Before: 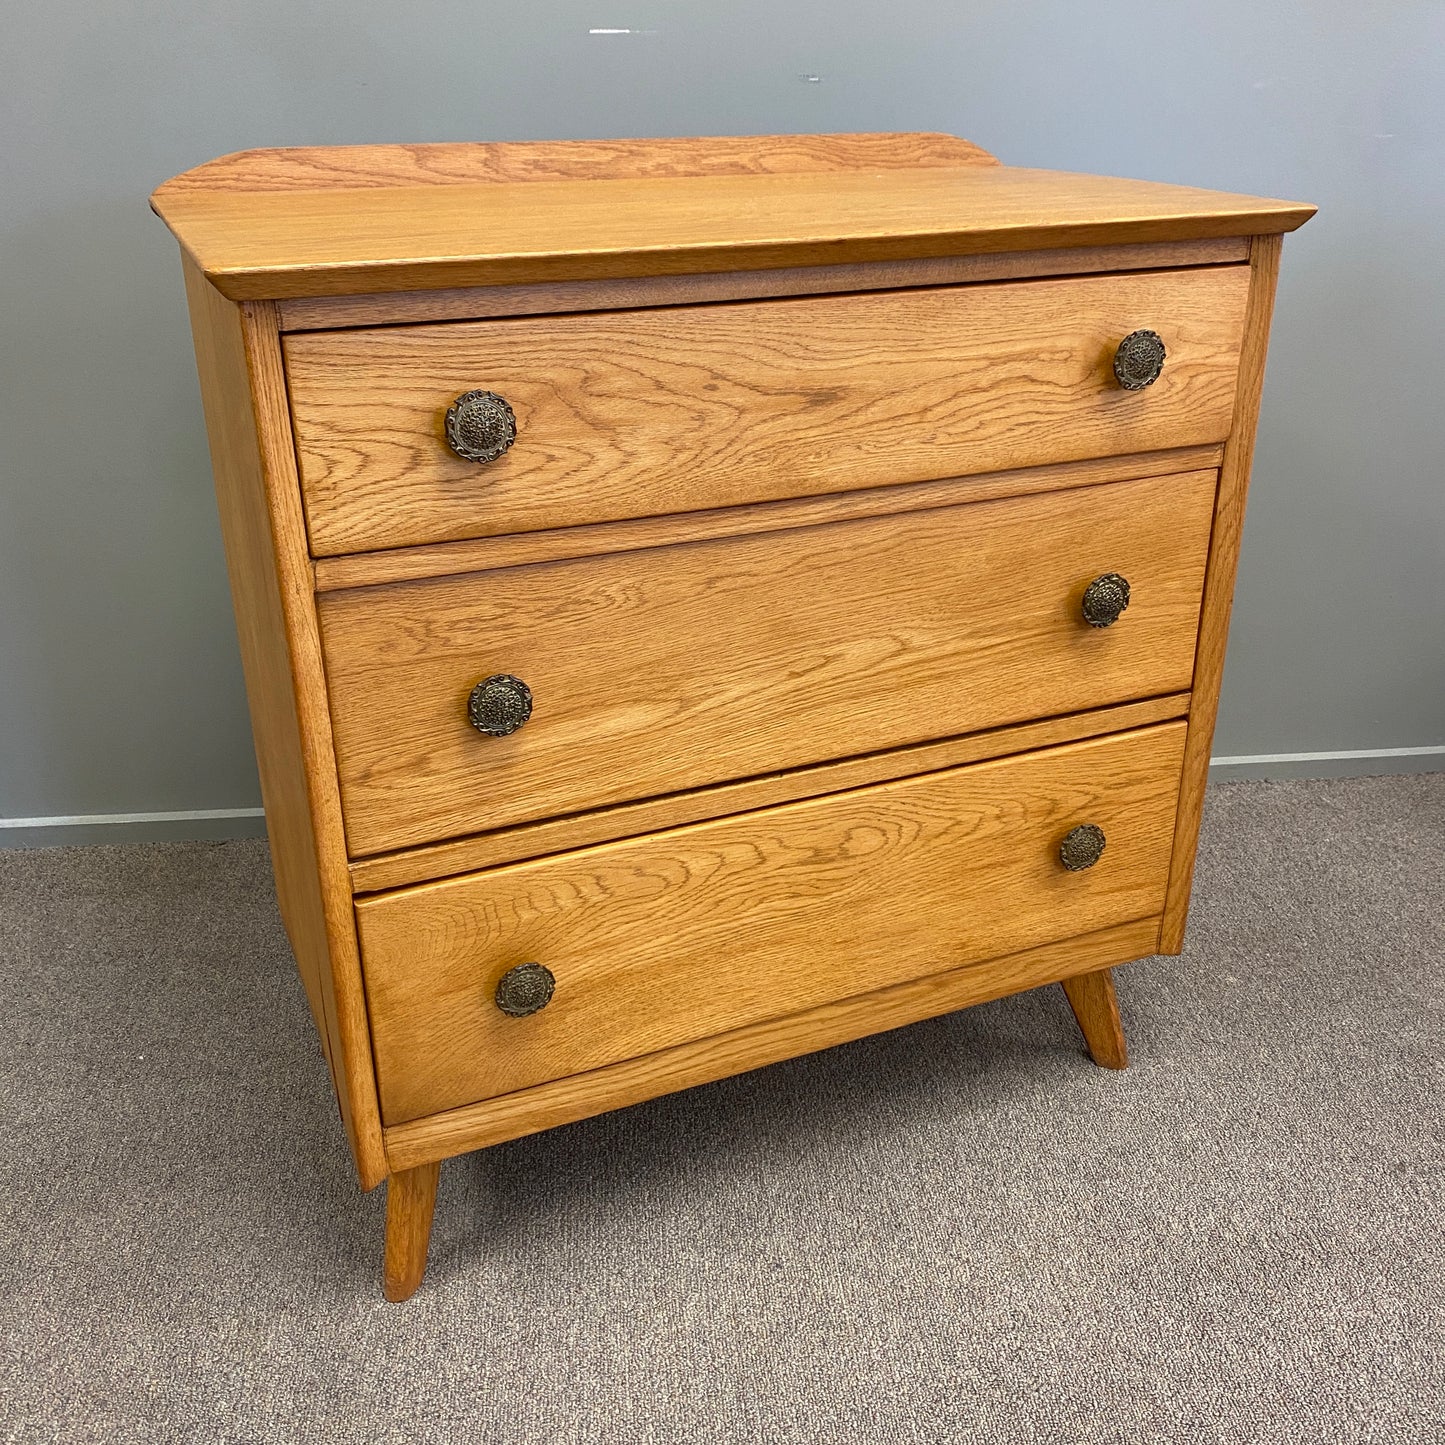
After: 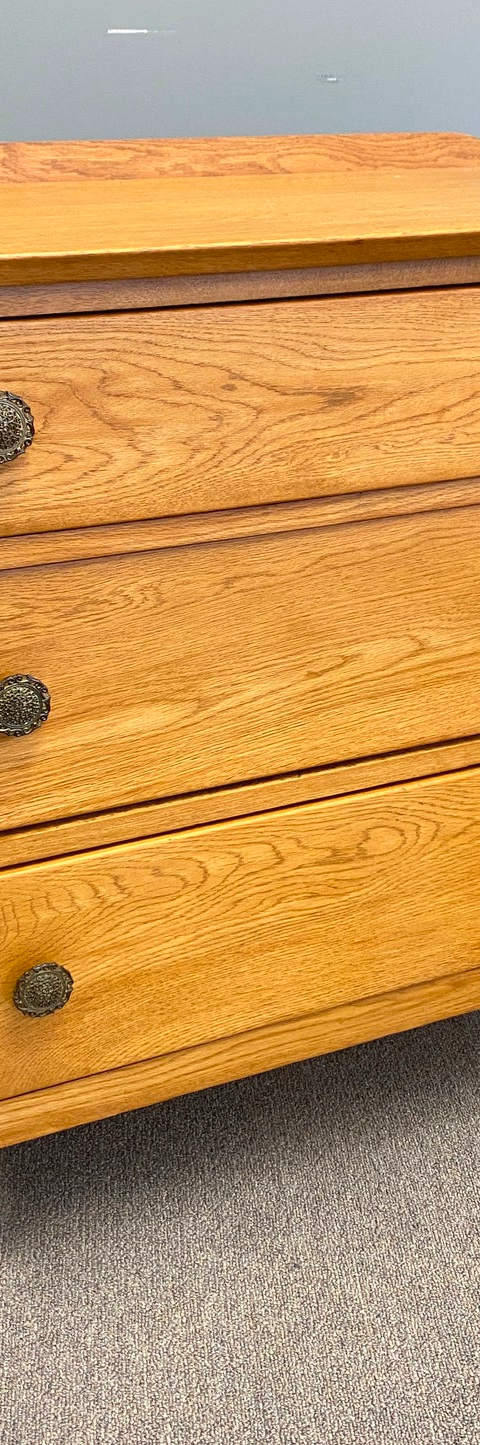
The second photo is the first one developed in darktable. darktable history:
contrast brightness saturation: contrast 0.07, brightness 0.08, saturation 0.18
crop: left 33.36%, right 33.36%
